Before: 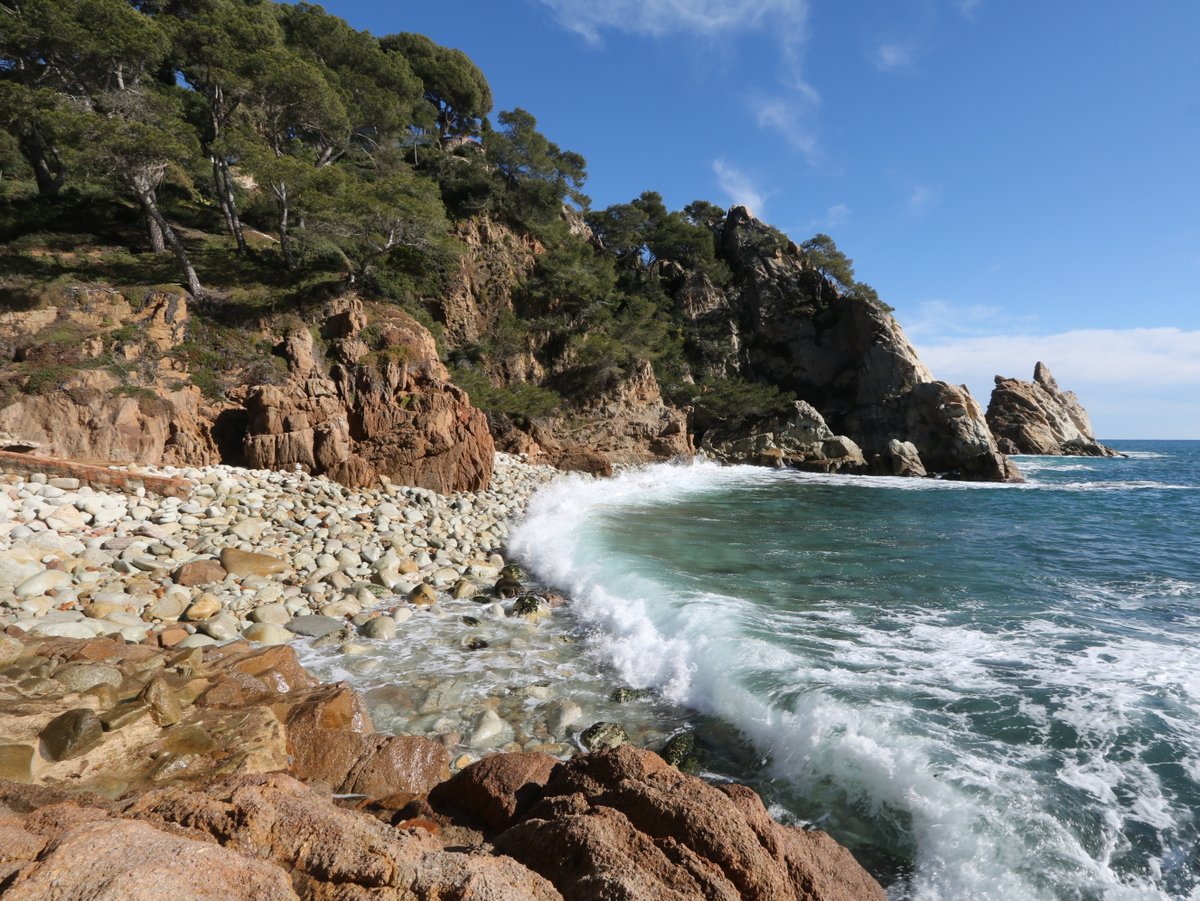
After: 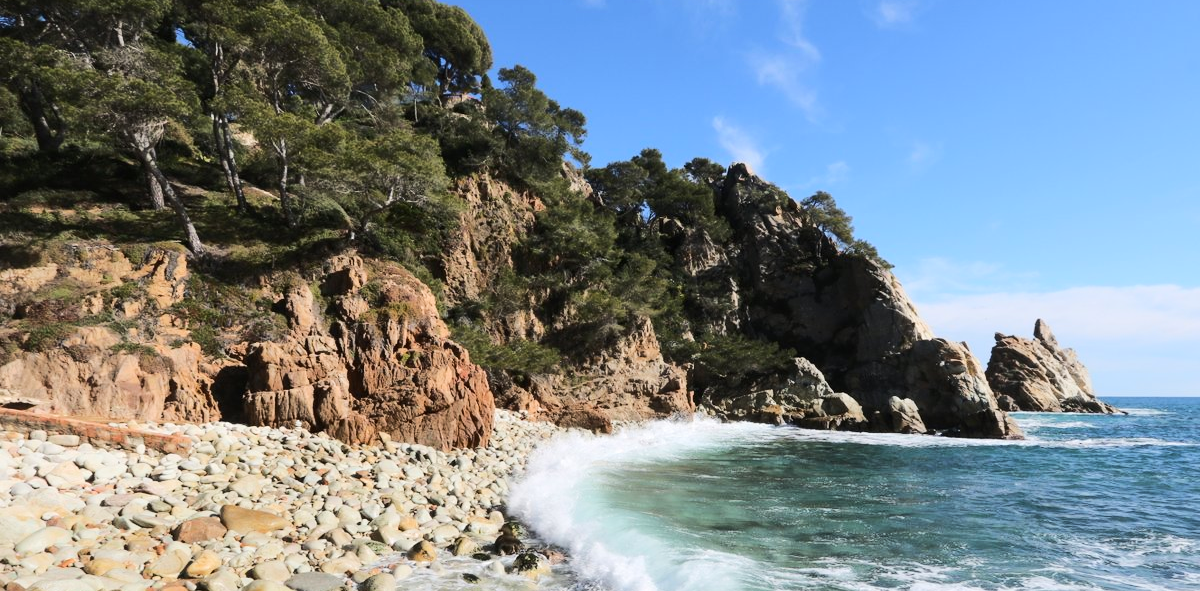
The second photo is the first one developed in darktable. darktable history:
crop and rotate: top 4.848%, bottom 29.503%
rgb curve: curves: ch0 [(0, 0) (0.284, 0.292) (0.505, 0.644) (1, 1)], compensate middle gray true
